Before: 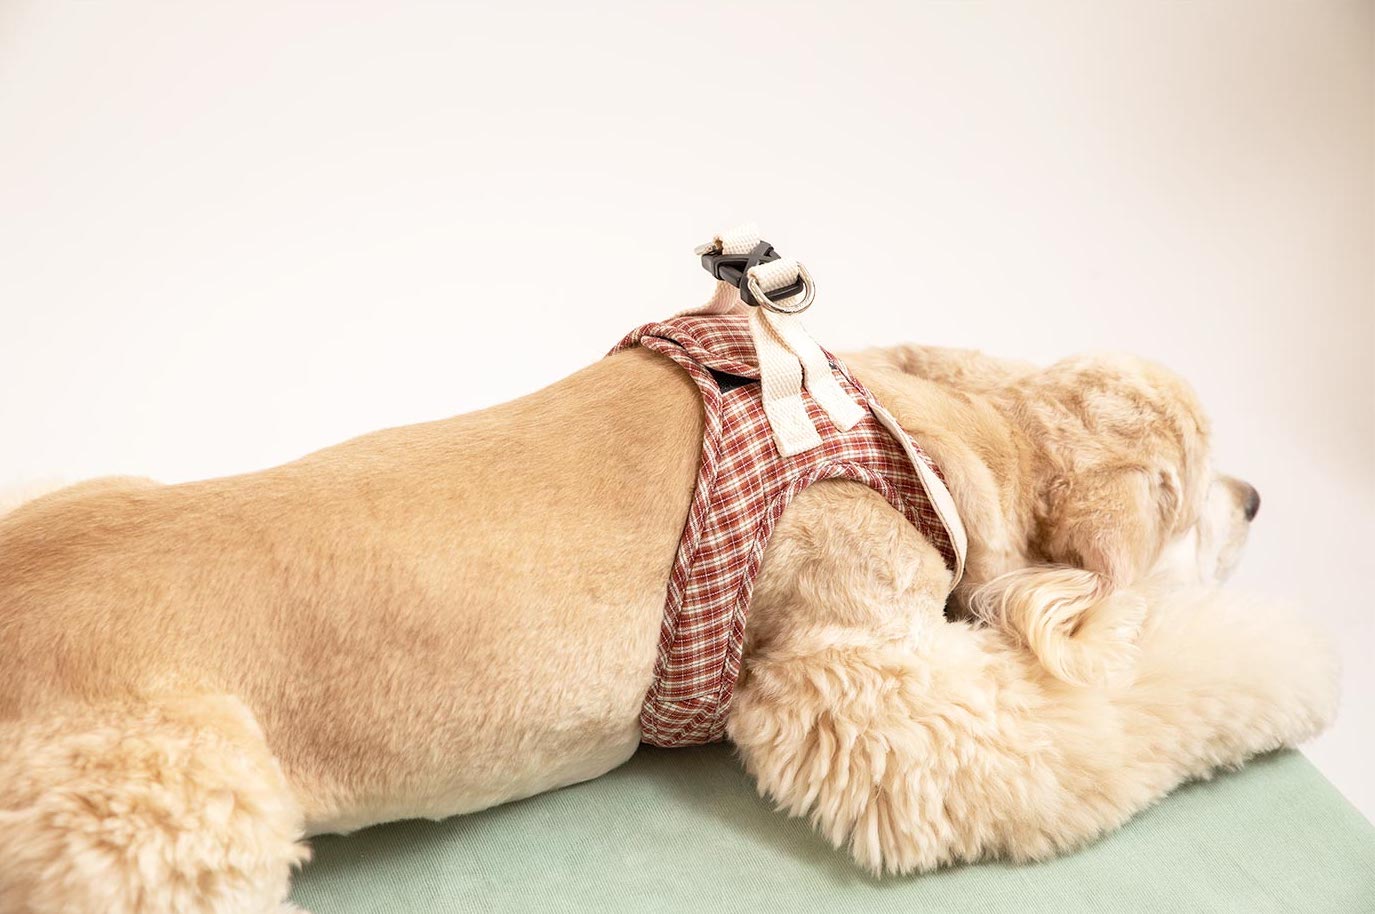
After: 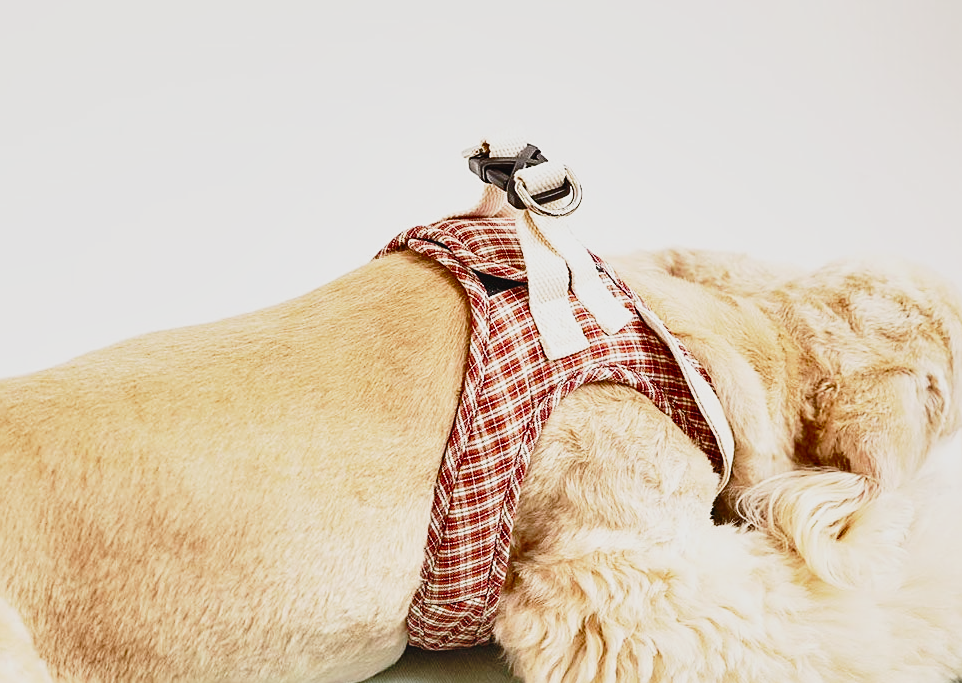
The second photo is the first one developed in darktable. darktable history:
crop and rotate: left 17.046%, top 10.659%, right 12.989%, bottom 14.553%
shadows and highlights: shadows 22.7, highlights -48.71, soften with gaussian
contrast brightness saturation: contrast -0.11
base curve: curves: ch0 [(0, 0) (0.028, 0.03) (0.121, 0.232) (0.46, 0.748) (0.859, 0.968) (1, 1)], preserve colors none
sharpen: on, module defaults
